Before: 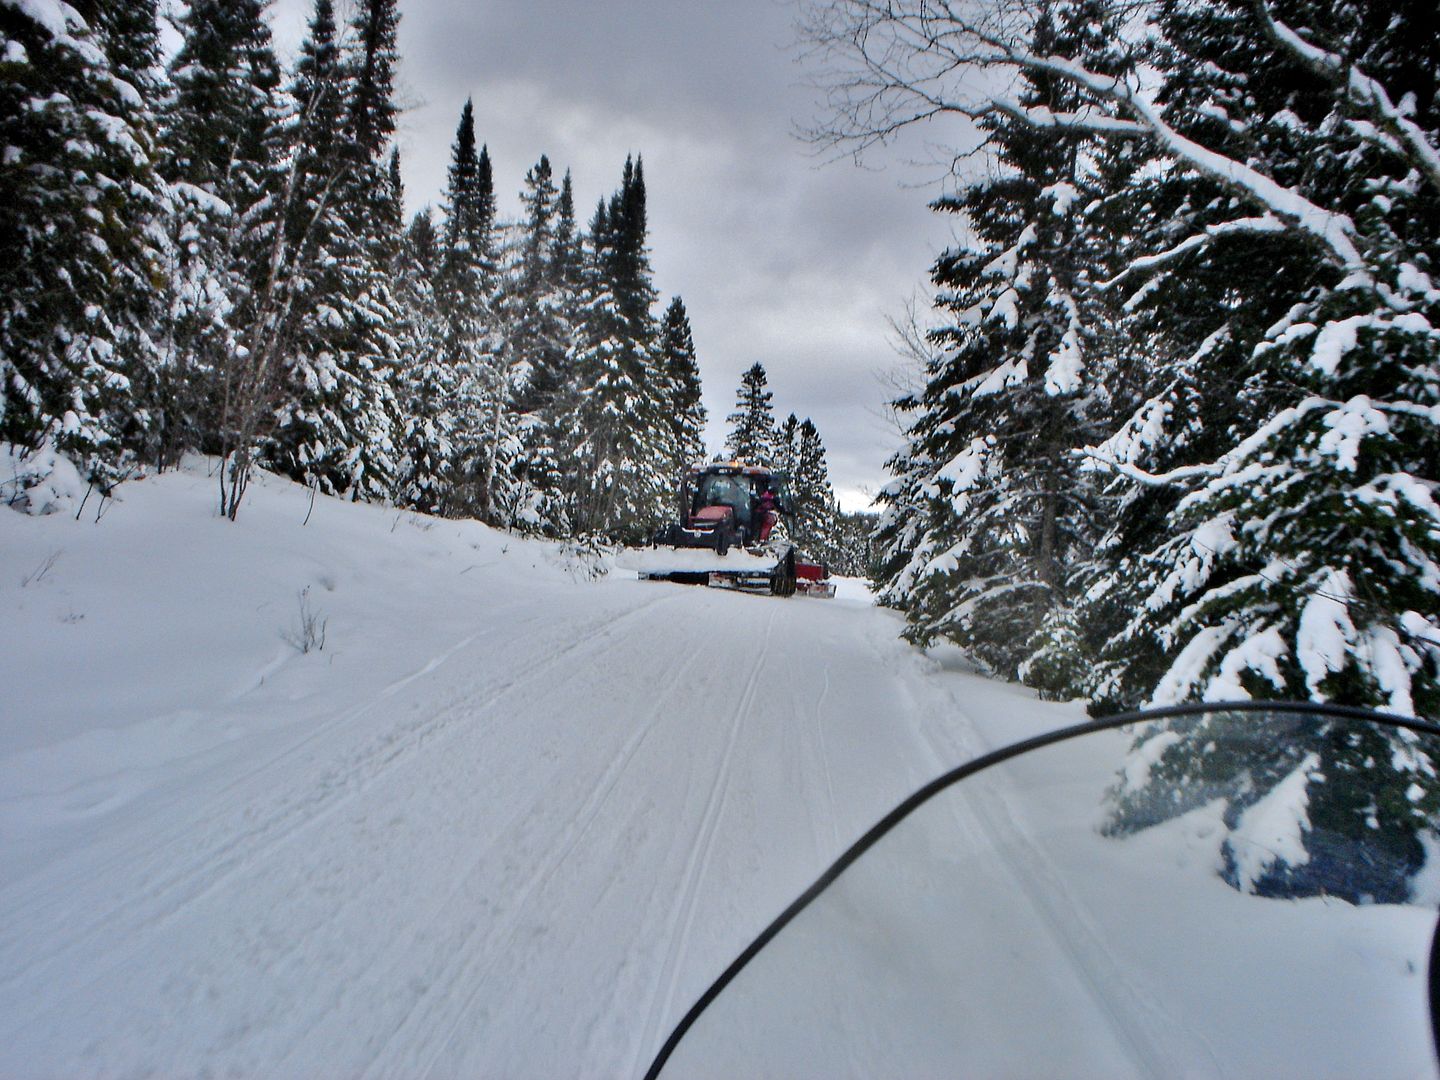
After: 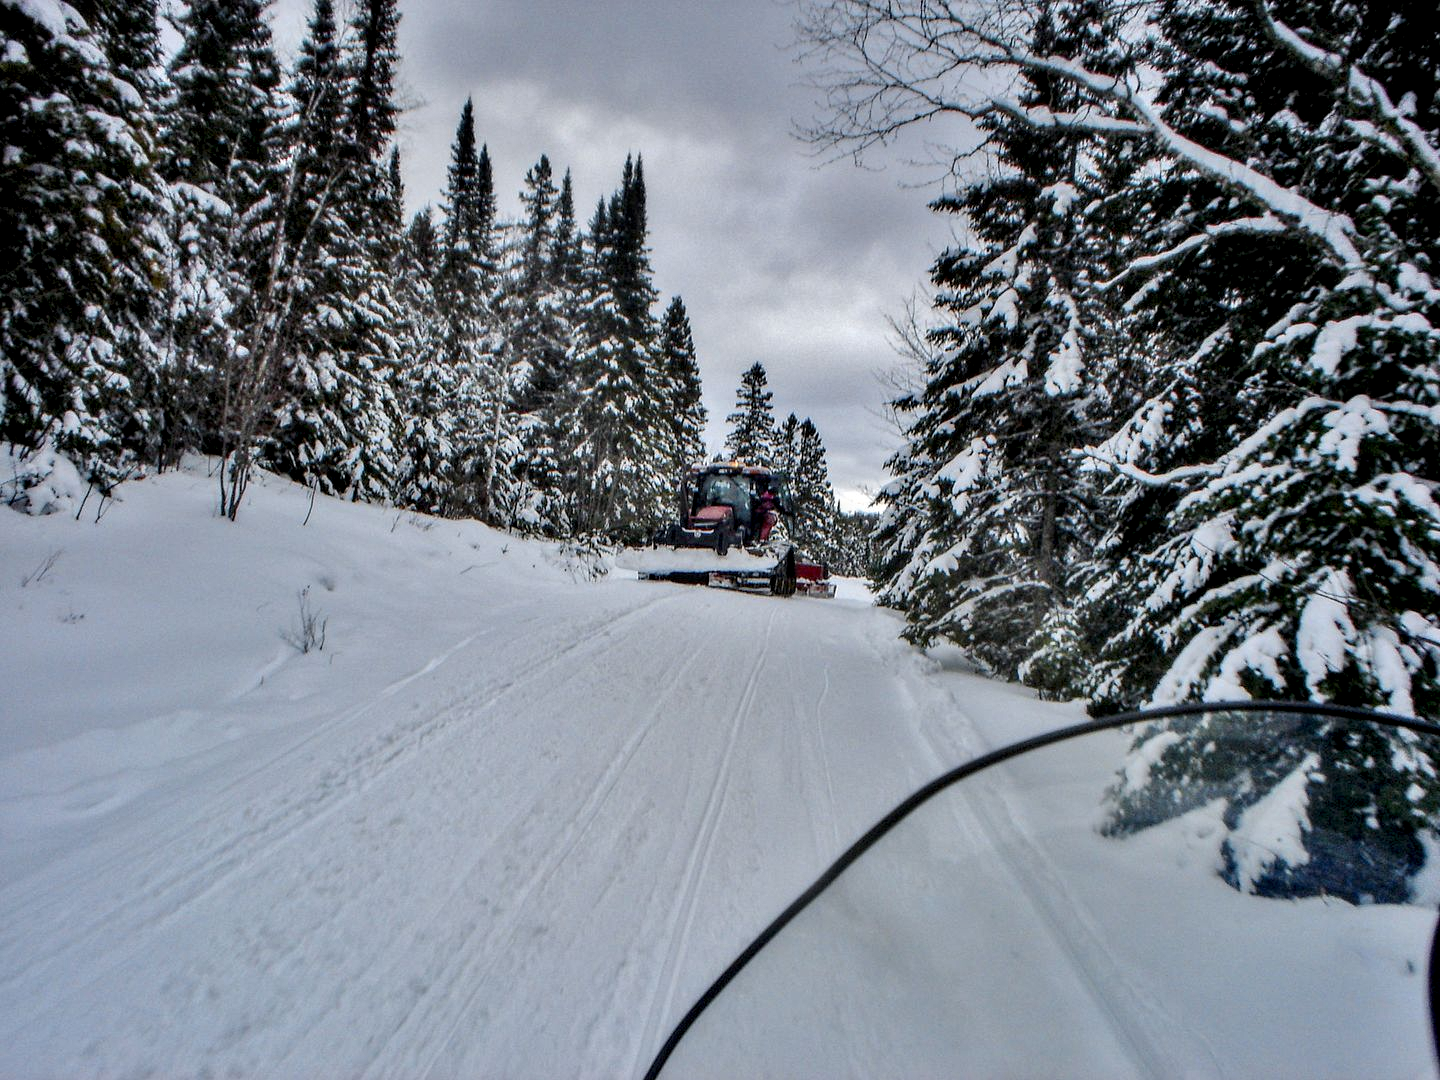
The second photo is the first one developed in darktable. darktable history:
local contrast: highlights 25%, detail 150%
